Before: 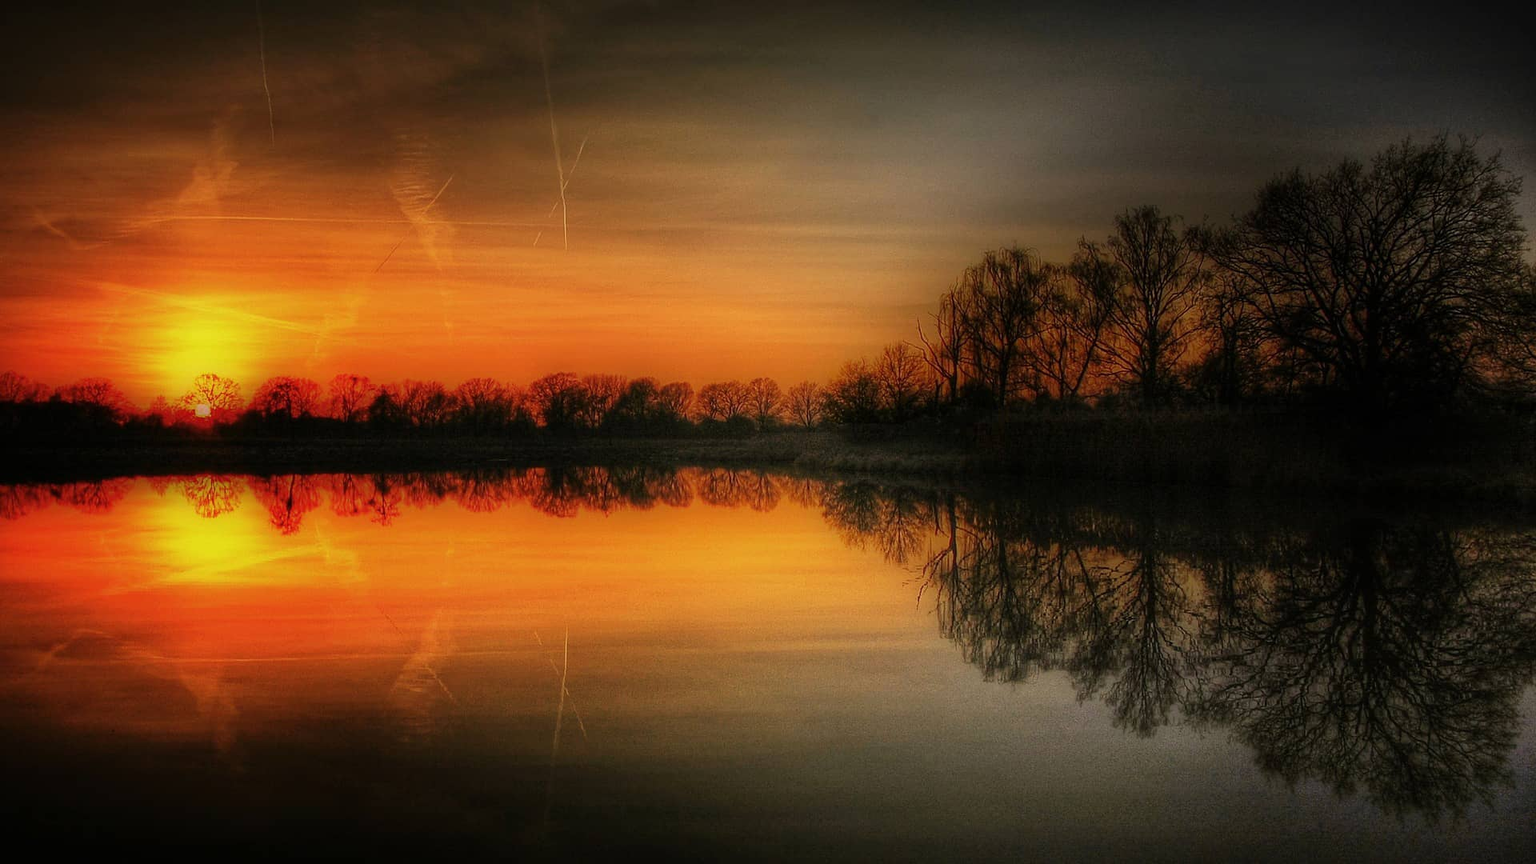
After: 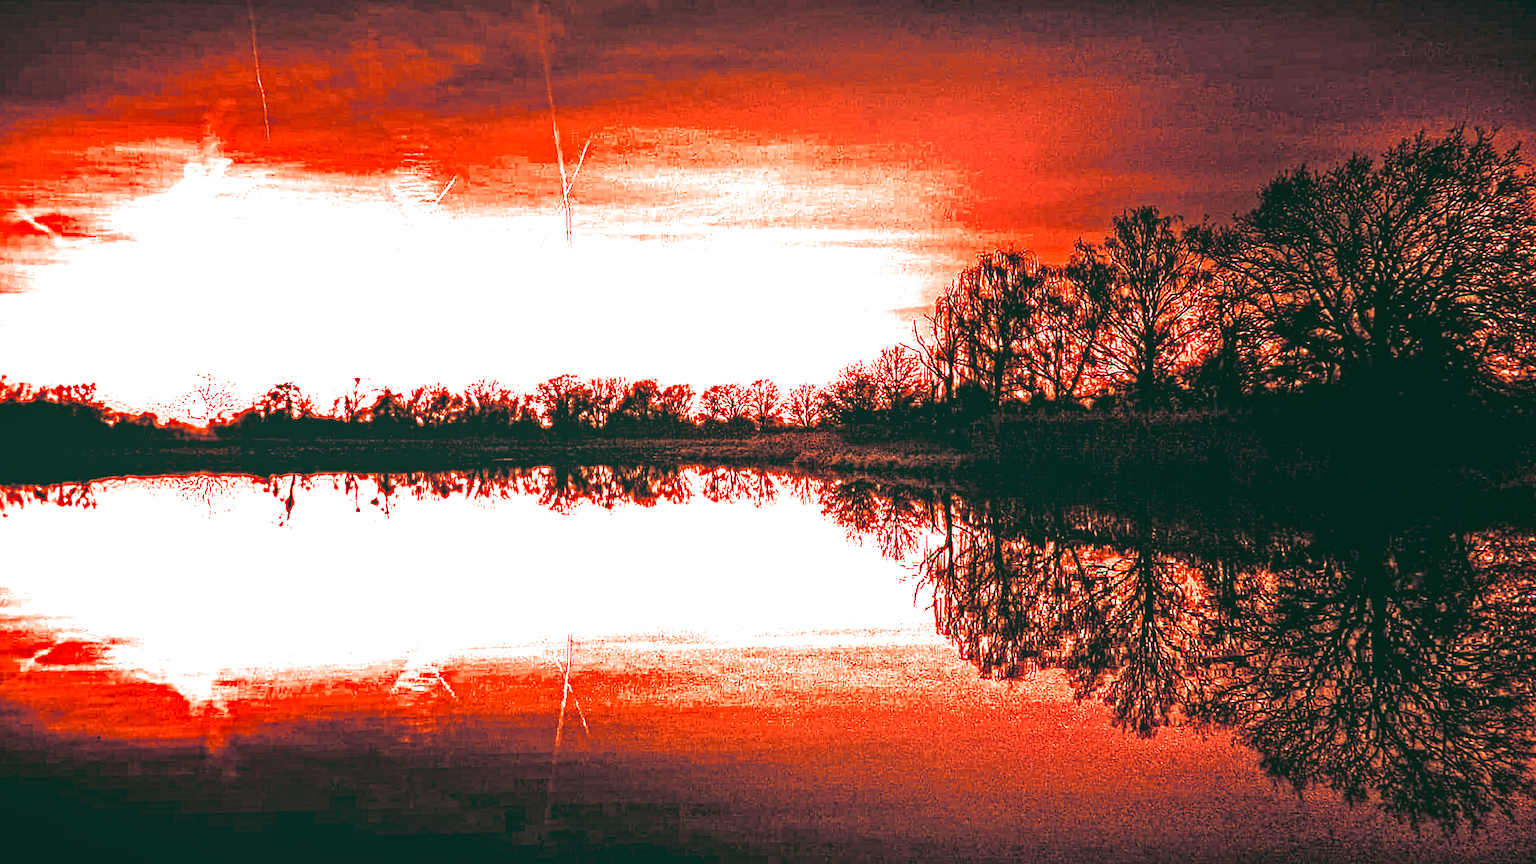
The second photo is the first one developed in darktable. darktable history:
lens correction: corrections distortion & TCA, scale 1, crop 1, focal 24, aperture 11, distance 1000, camera "Canon EOS 6D", lens "Canon EF 24-105mm f/4L IS USM"
white balance: red 3
split-toning: shadows › hue 216°, shadows › saturation 1, highlights › hue 57.6°, balance -33.4
rgb curve: curves: ch0 [(0.123, 0.061) (0.995, 0.887)]; ch1 [(0.06, 0.116) (1, 0.906)]; ch2 [(0, 0) (0.824, 0.69) (1, 1)], mode RGB, independent channels, compensate middle gray true
local contrast: highlights 68%, shadows 68%, detail 82%, midtone range 0.325
contrast equalizer: octaves 7, y [[0.406, 0.494, 0.589, 0.753, 0.877, 0.999], [0.5 ×6], [0.5 ×6], [0 ×6], [0 ×6]]
